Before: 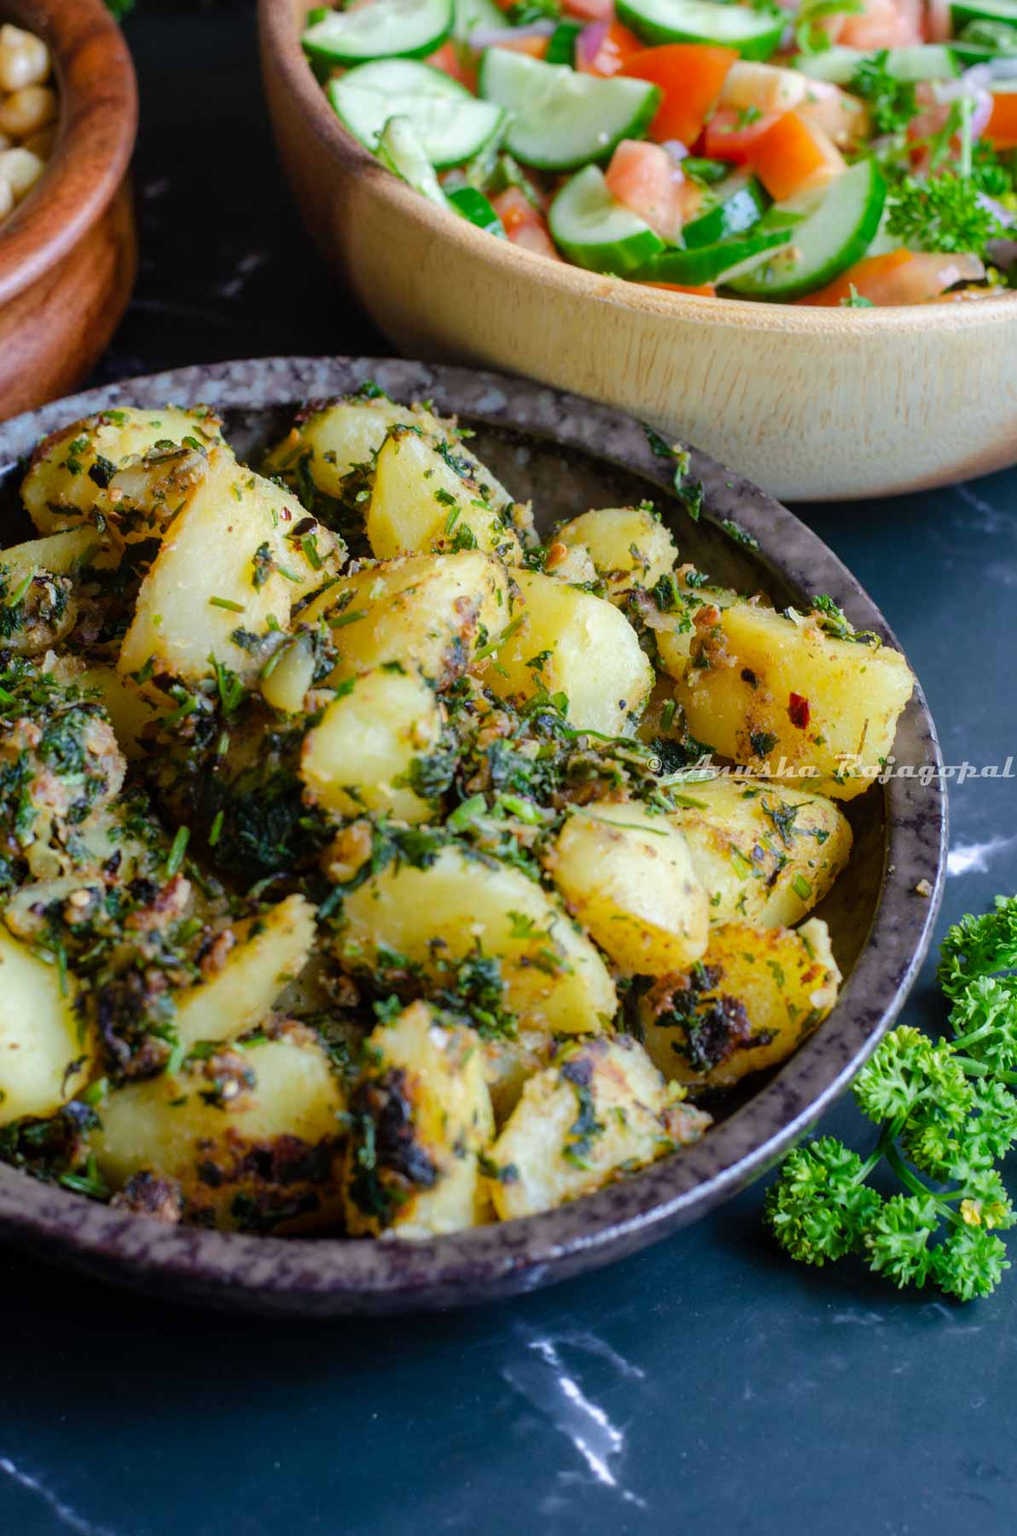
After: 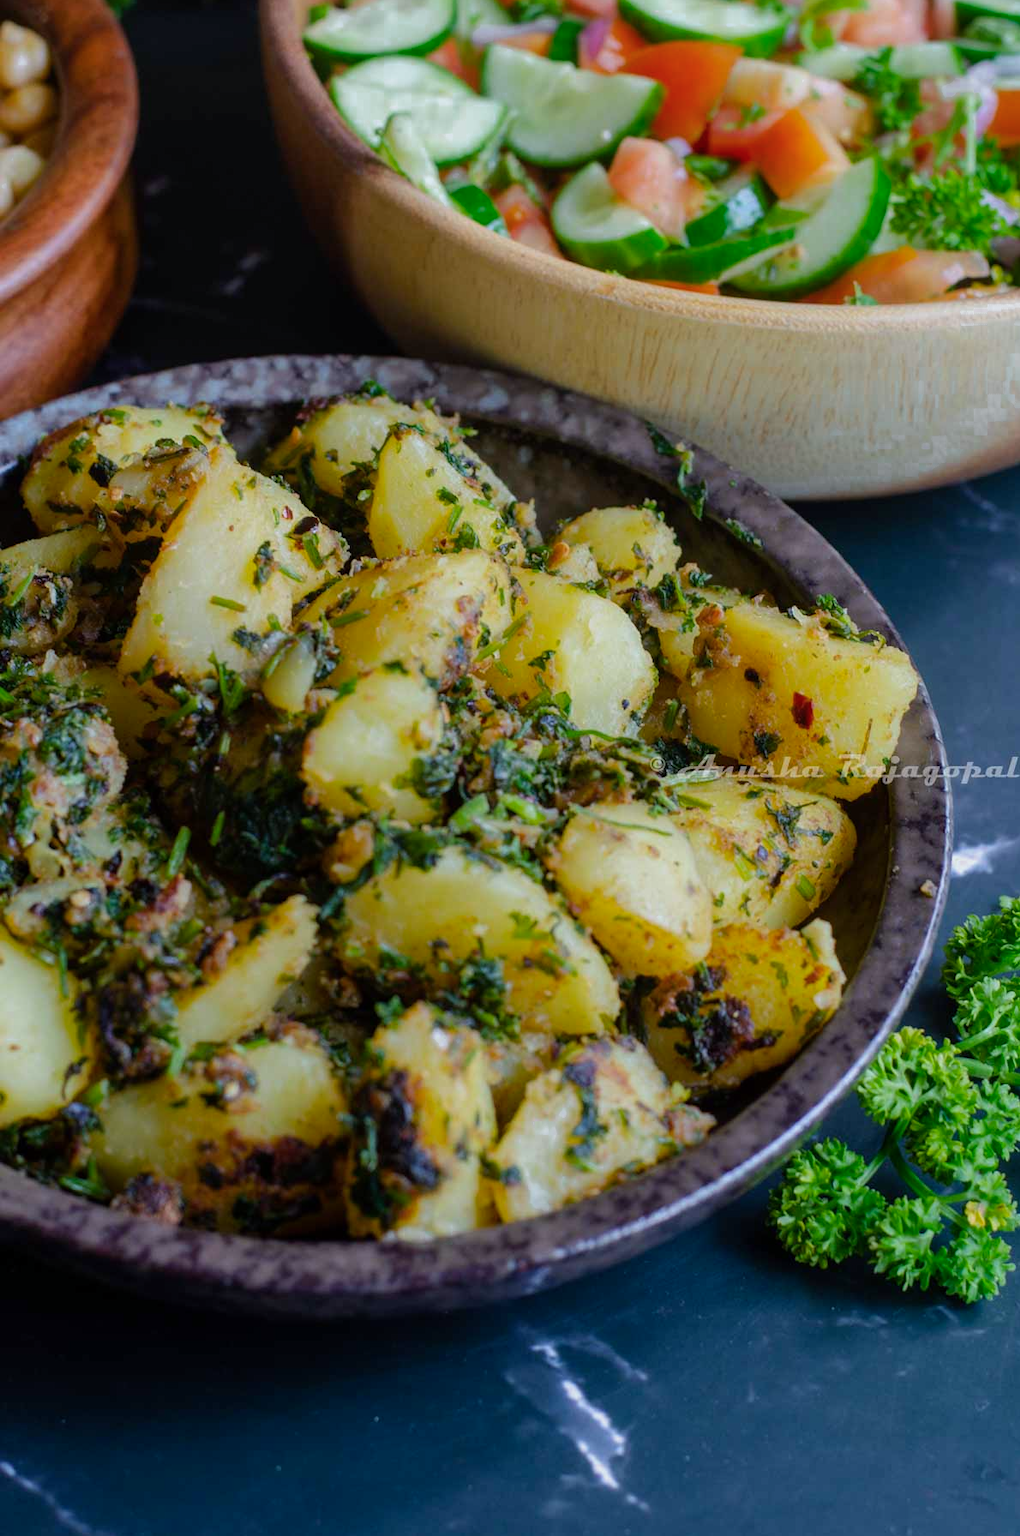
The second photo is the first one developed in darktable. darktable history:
crop: top 0.243%, bottom 0.161%
color balance rgb: power › chroma 0.507%, power › hue 258.87°, perceptual saturation grading › global saturation 0.029%, global vibrance 21.223%
exposure: exposure -0.459 EV, compensate highlight preservation false
color zones: curves: ch0 [(0, 0.5) (0.143, 0.5) (0.286, 0.5) (0.429, 0.495) (0.571, 0.437) (0.714, 0.44) (0.857, 0.496) (1, 0.5)], mix -132.08%, process mode strong
